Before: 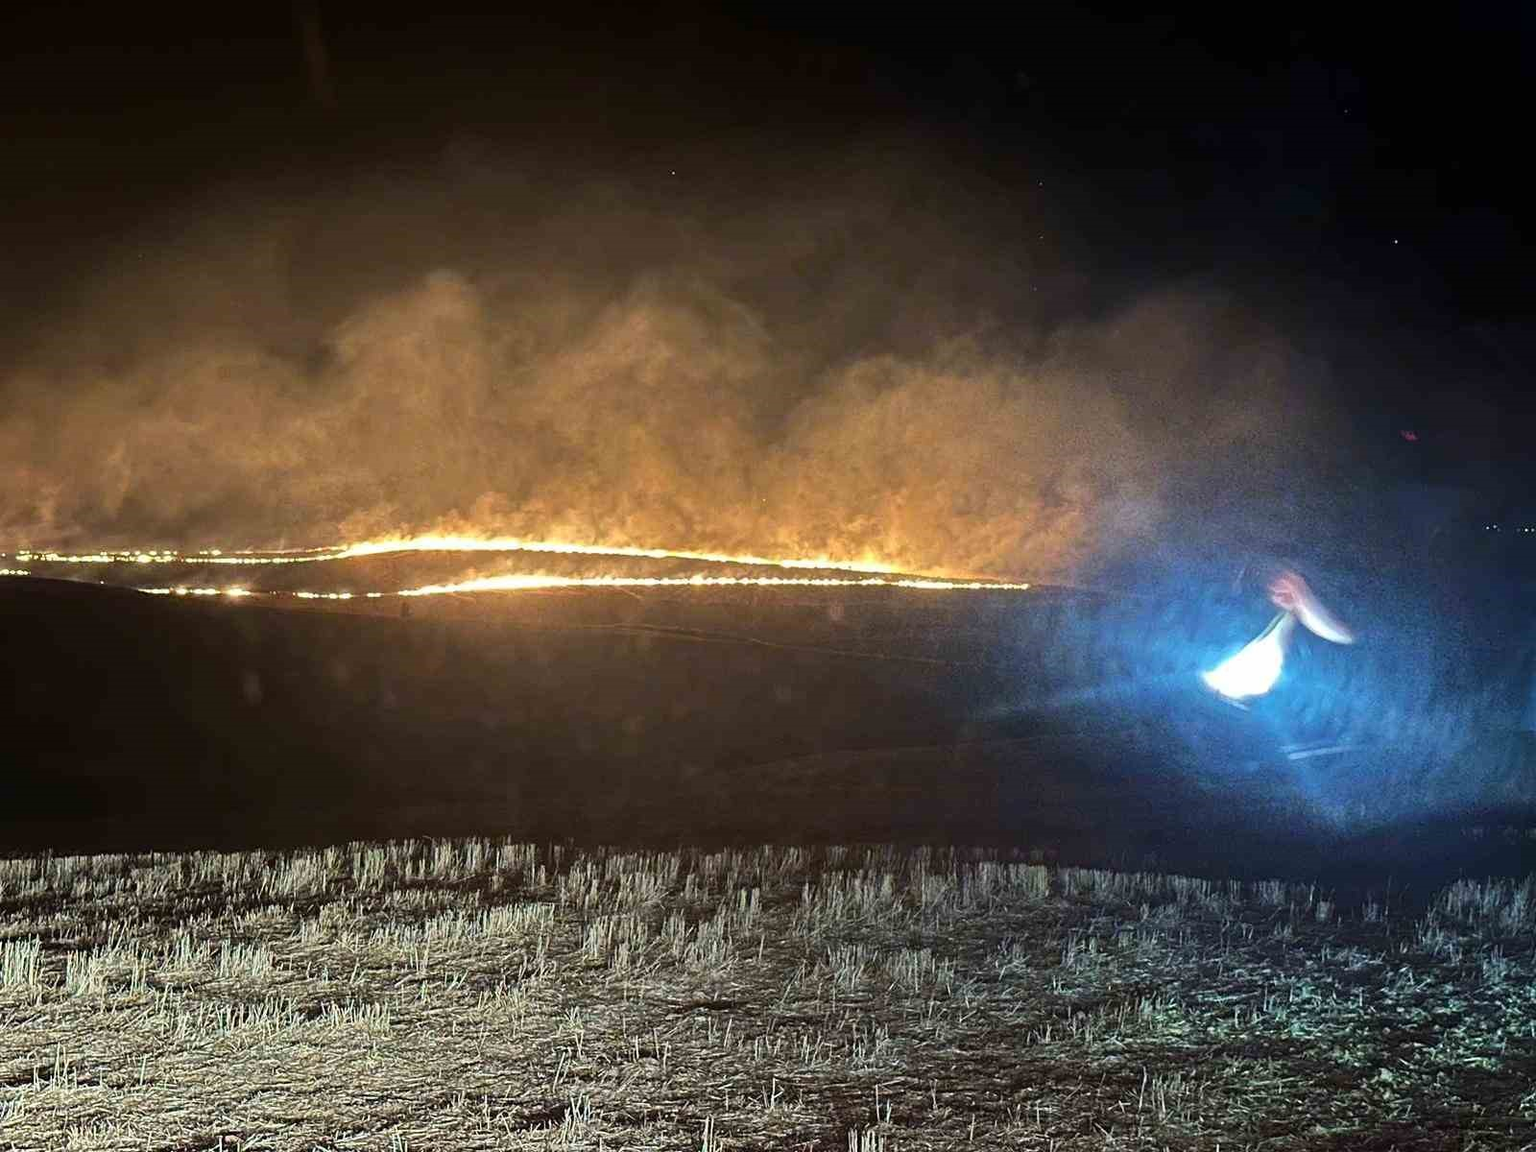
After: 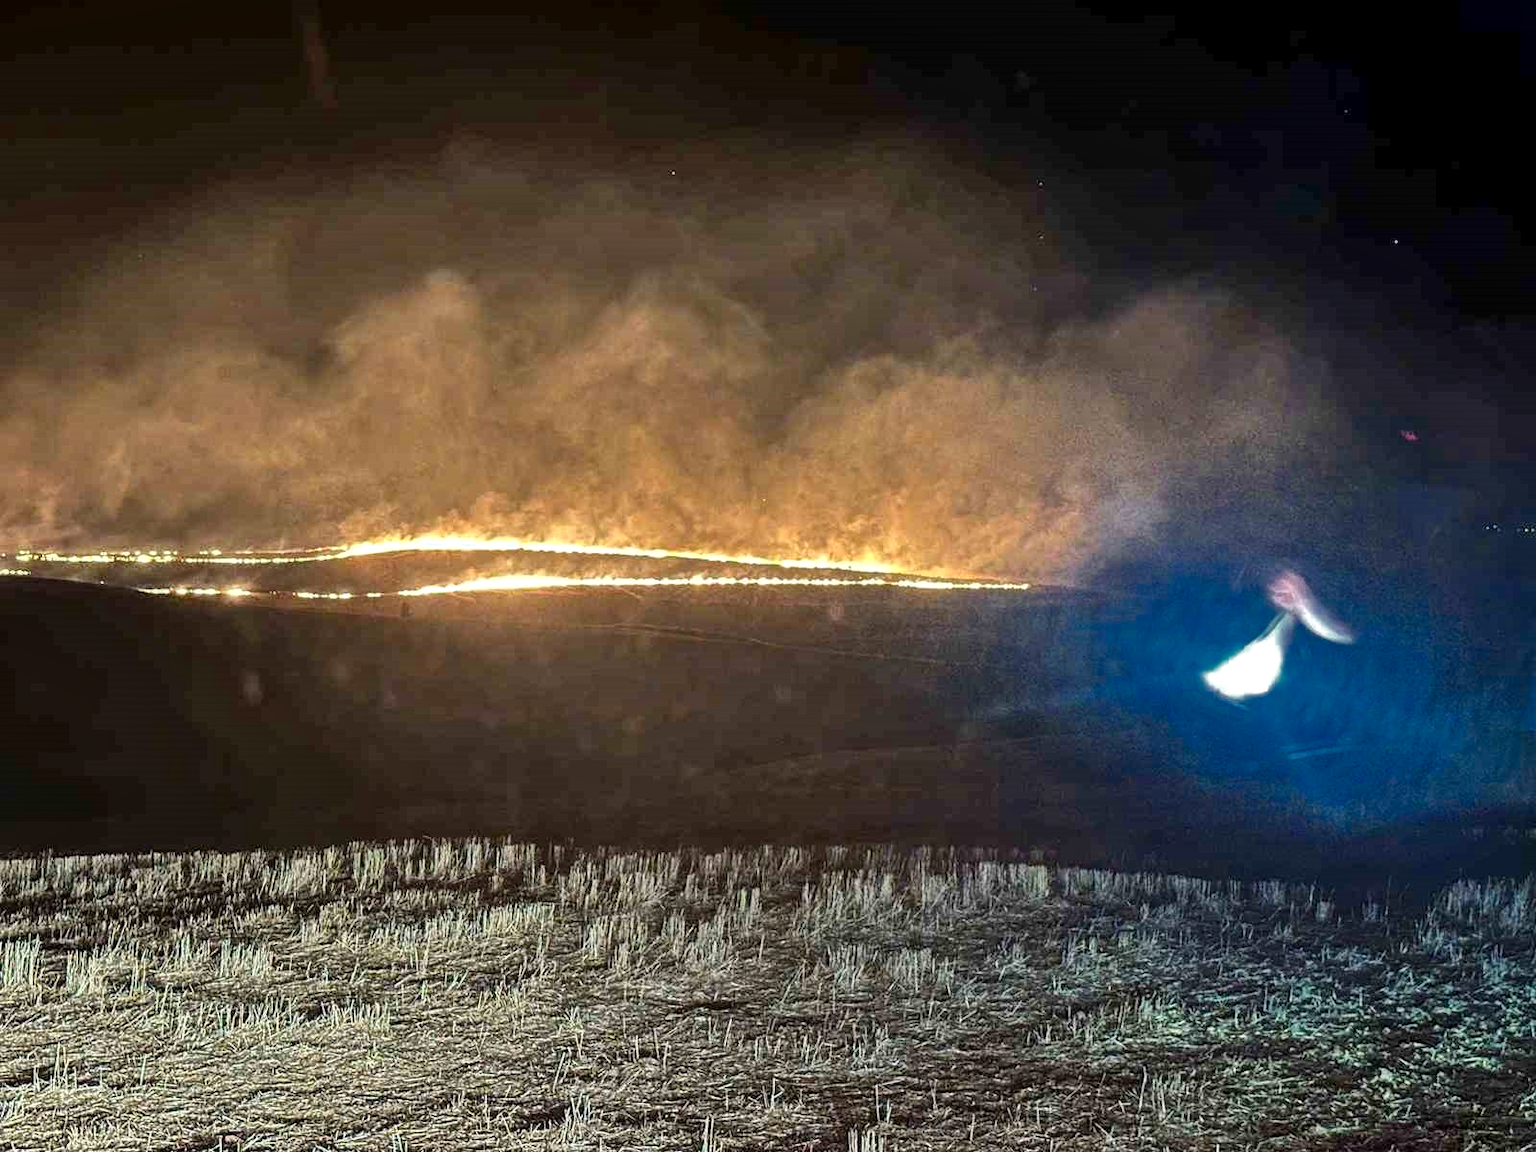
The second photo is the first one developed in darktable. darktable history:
shadows and highlights: soften with gaussian
local contrast: on, module defaults
color zones: curves: ch0 [(0, 0.497) (0.143, 0.5) (0.286, 0.5) (0.429, 0.483) (0.571, 0.116) (0.714, -0.006) (0.857, 0.28) (1, 0.497)]
